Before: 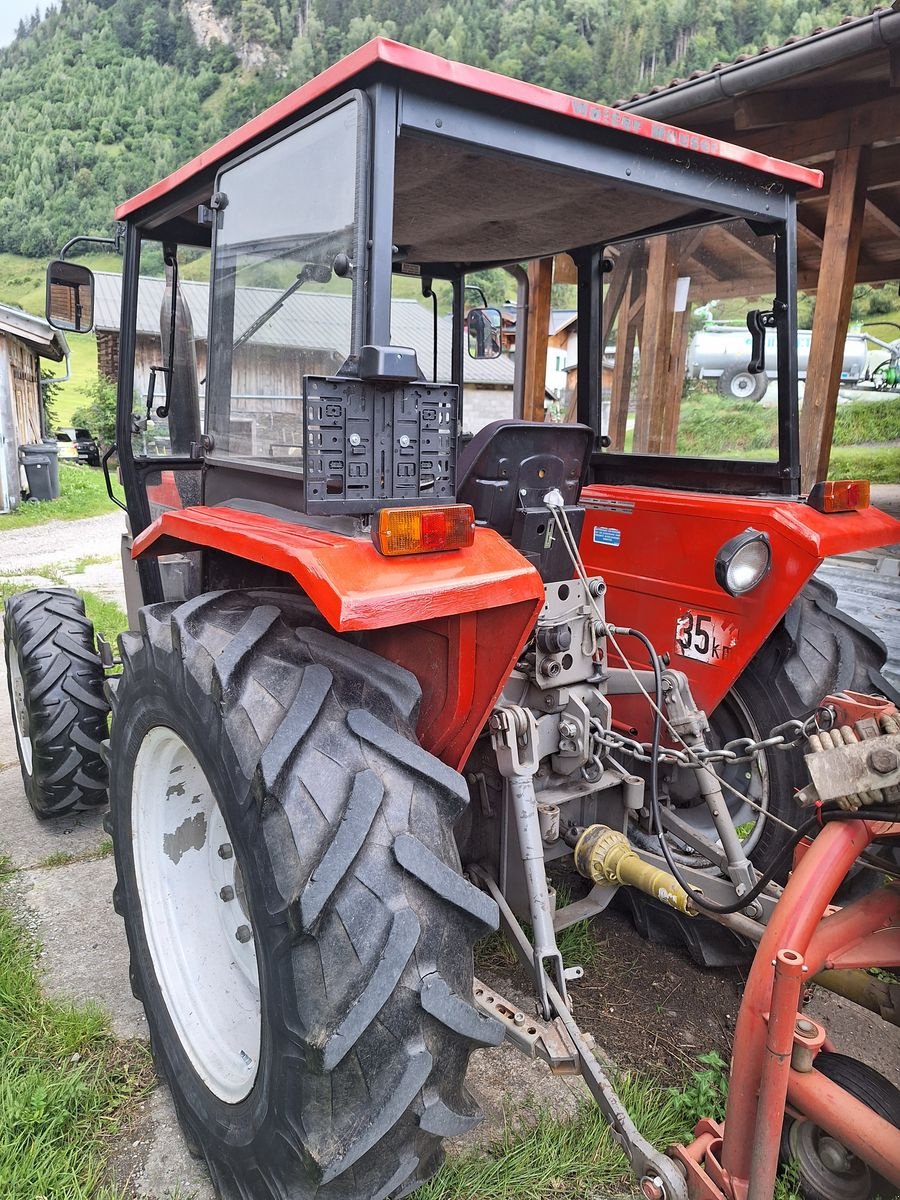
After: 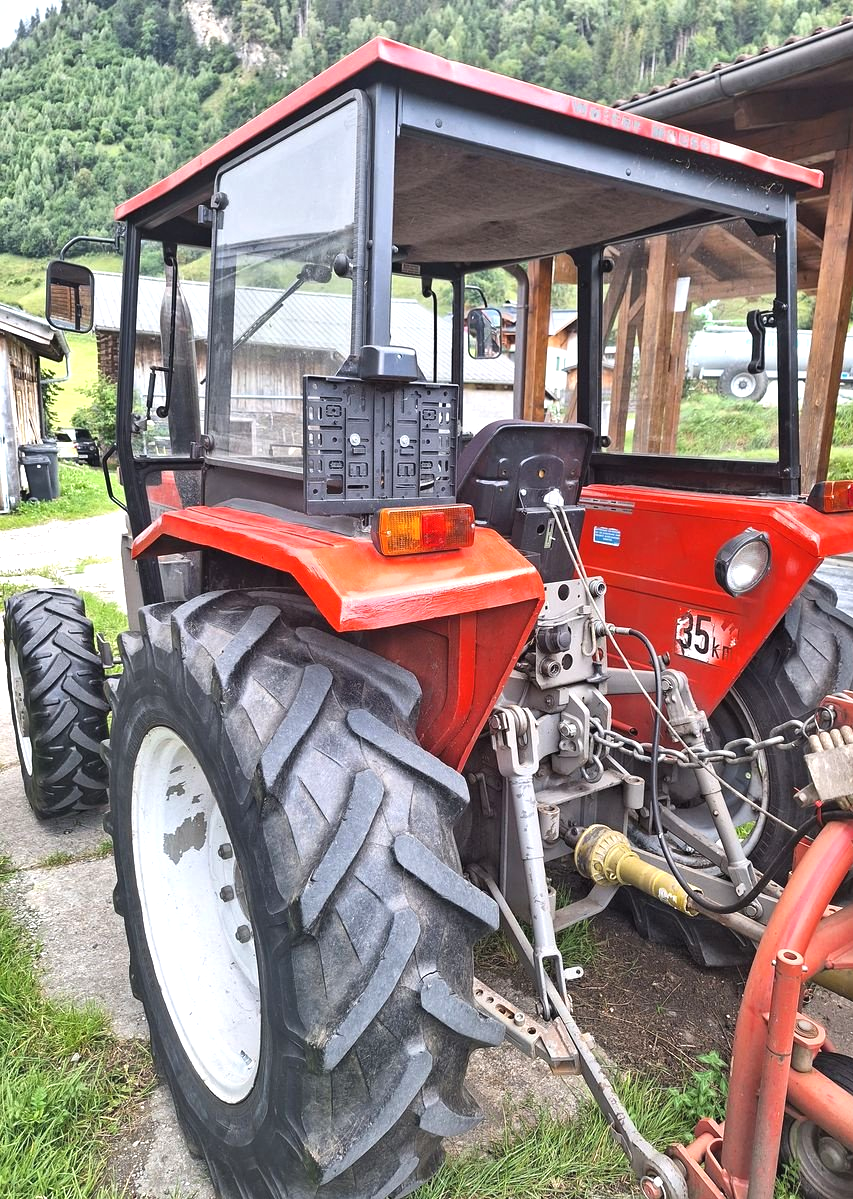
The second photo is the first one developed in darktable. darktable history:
exposure: black level correction -0.002, exposure 0.529 EV, compensate exposure bias true, compensate highlight preservation false
shadows and highlights: soften with gaussian
crop and rotate: left 0%, right 5.153%
